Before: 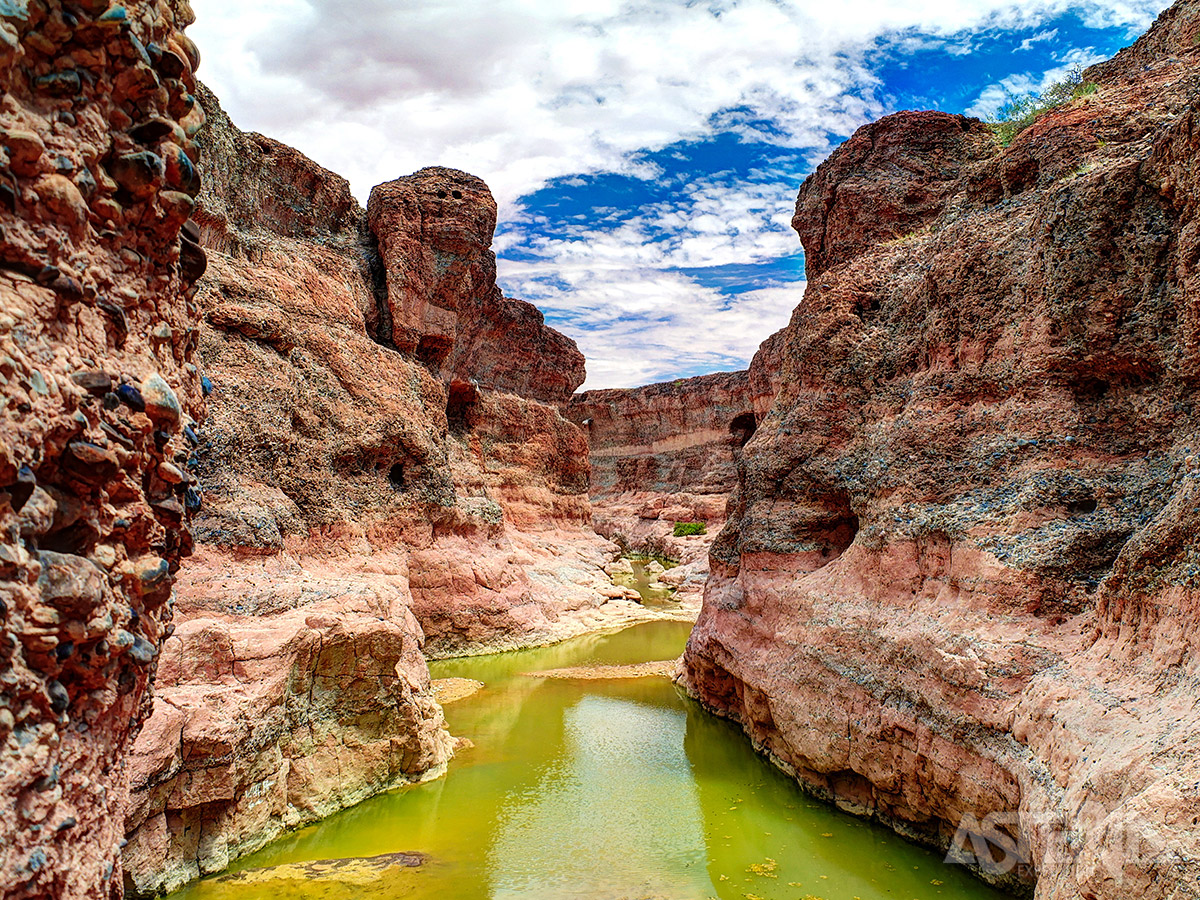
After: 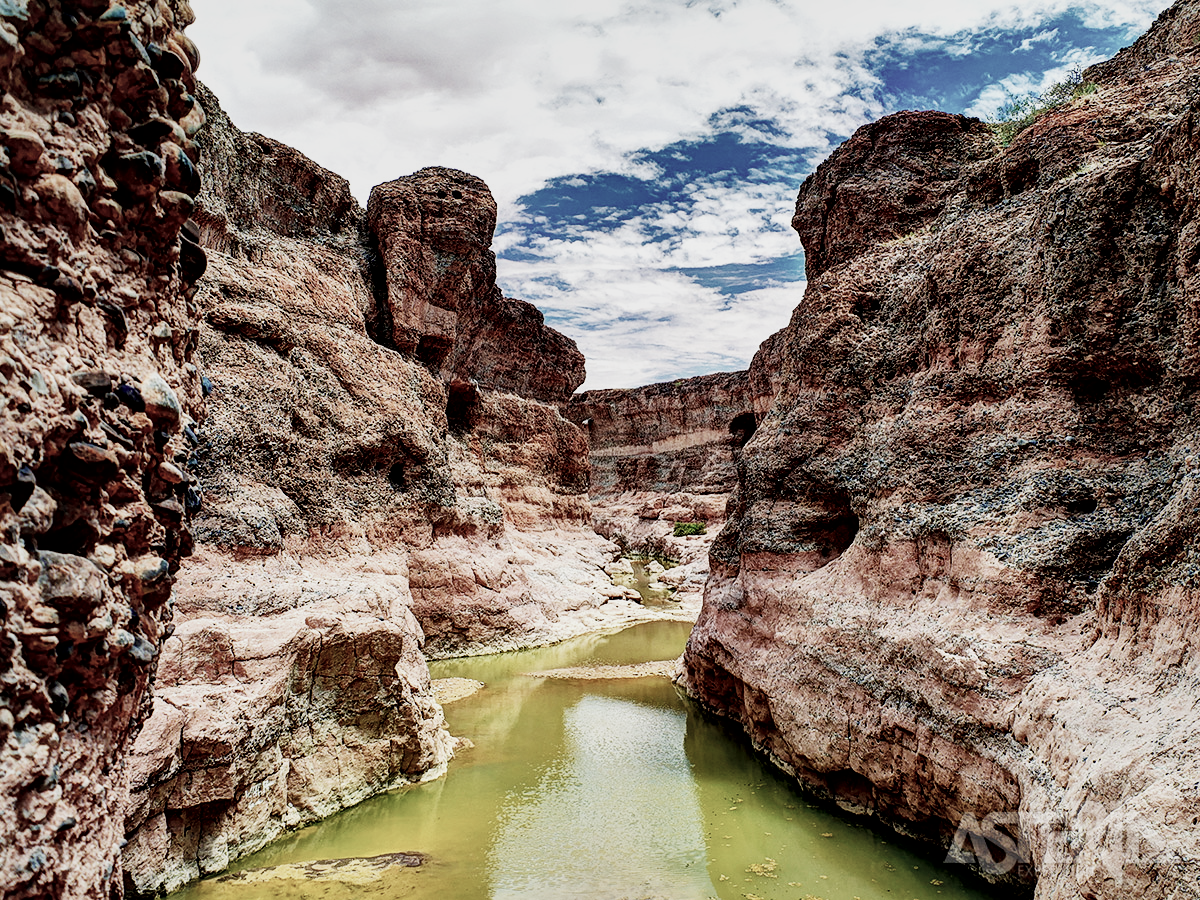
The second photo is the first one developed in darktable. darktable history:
color correction: saturation 0.57
local contrast: mode bilateral grid, contrast 25, coarseness 60, detail 151%, midtone range 0.2
sigmoid: contrast 1.7, skew -0.2, preserve hue 0%, red attenuation 0.1, red rotation 0.035, green attenuation 0.1, green rotation -0.017, blue attenuation 0.15, blue rotation -0.052, base primaries Rec2020
